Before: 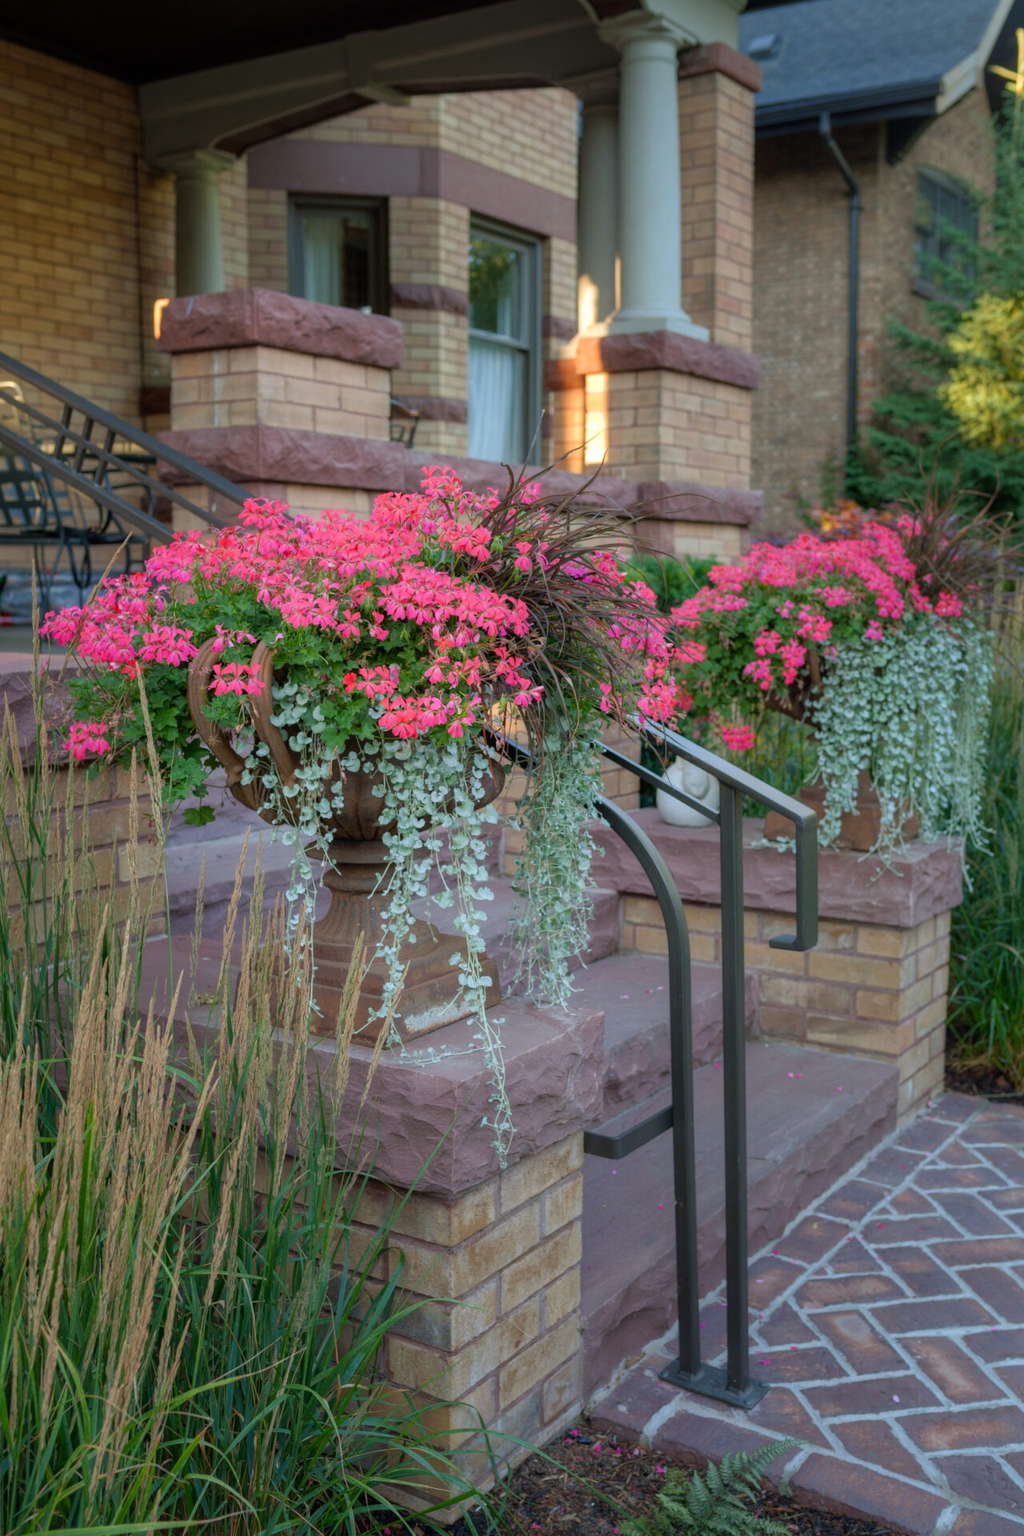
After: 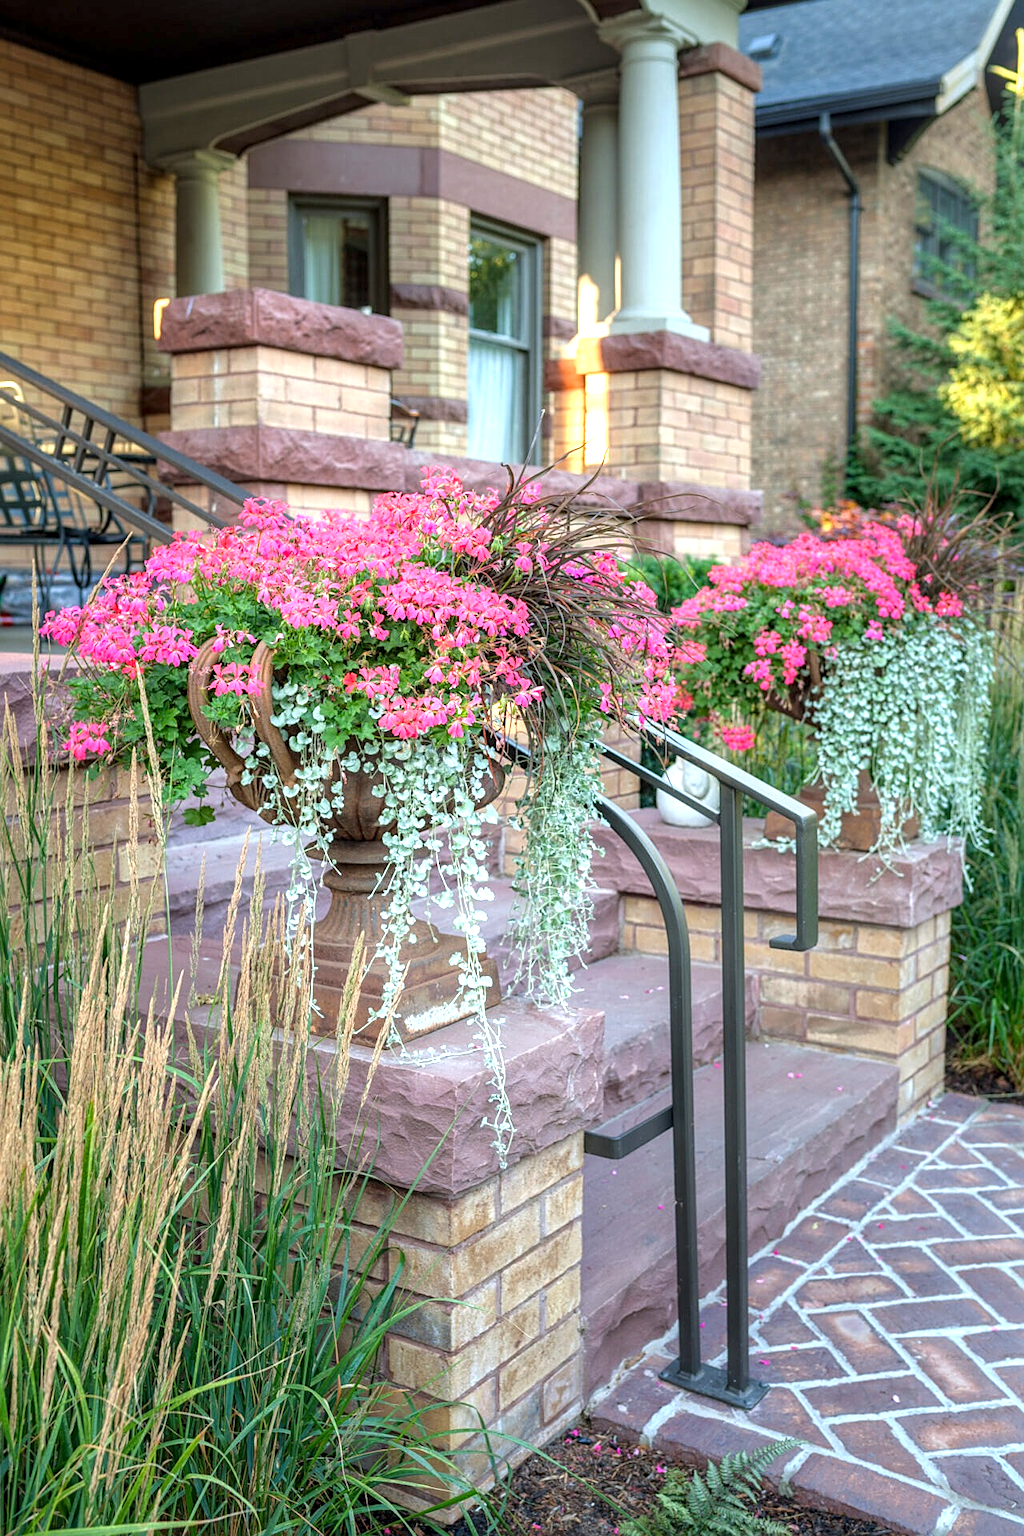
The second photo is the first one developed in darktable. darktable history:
exposure: black level correction 0, exposure 1.2 EV, compensate highlight preservation false
local contrast: detail 130%
sharpen: on, module defaults
